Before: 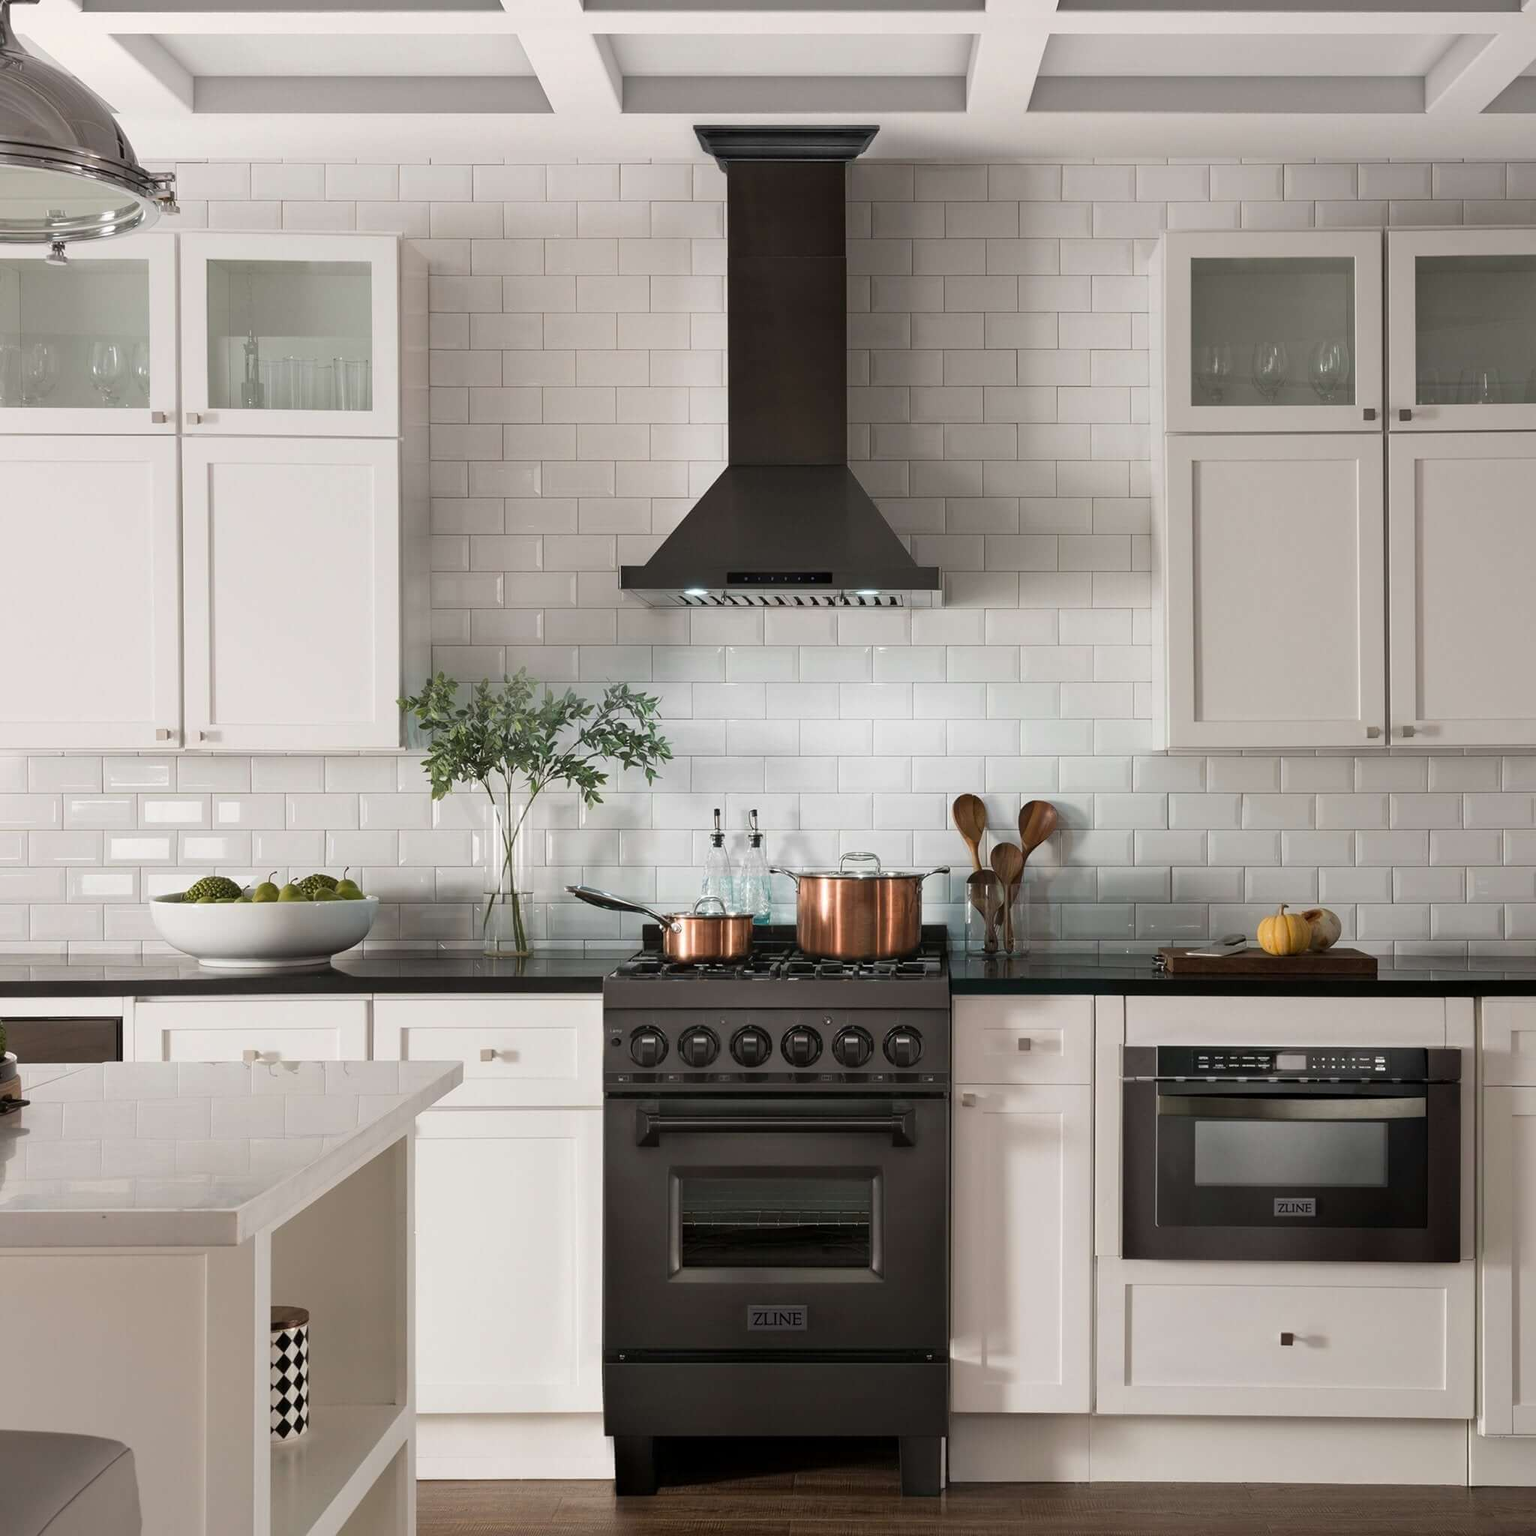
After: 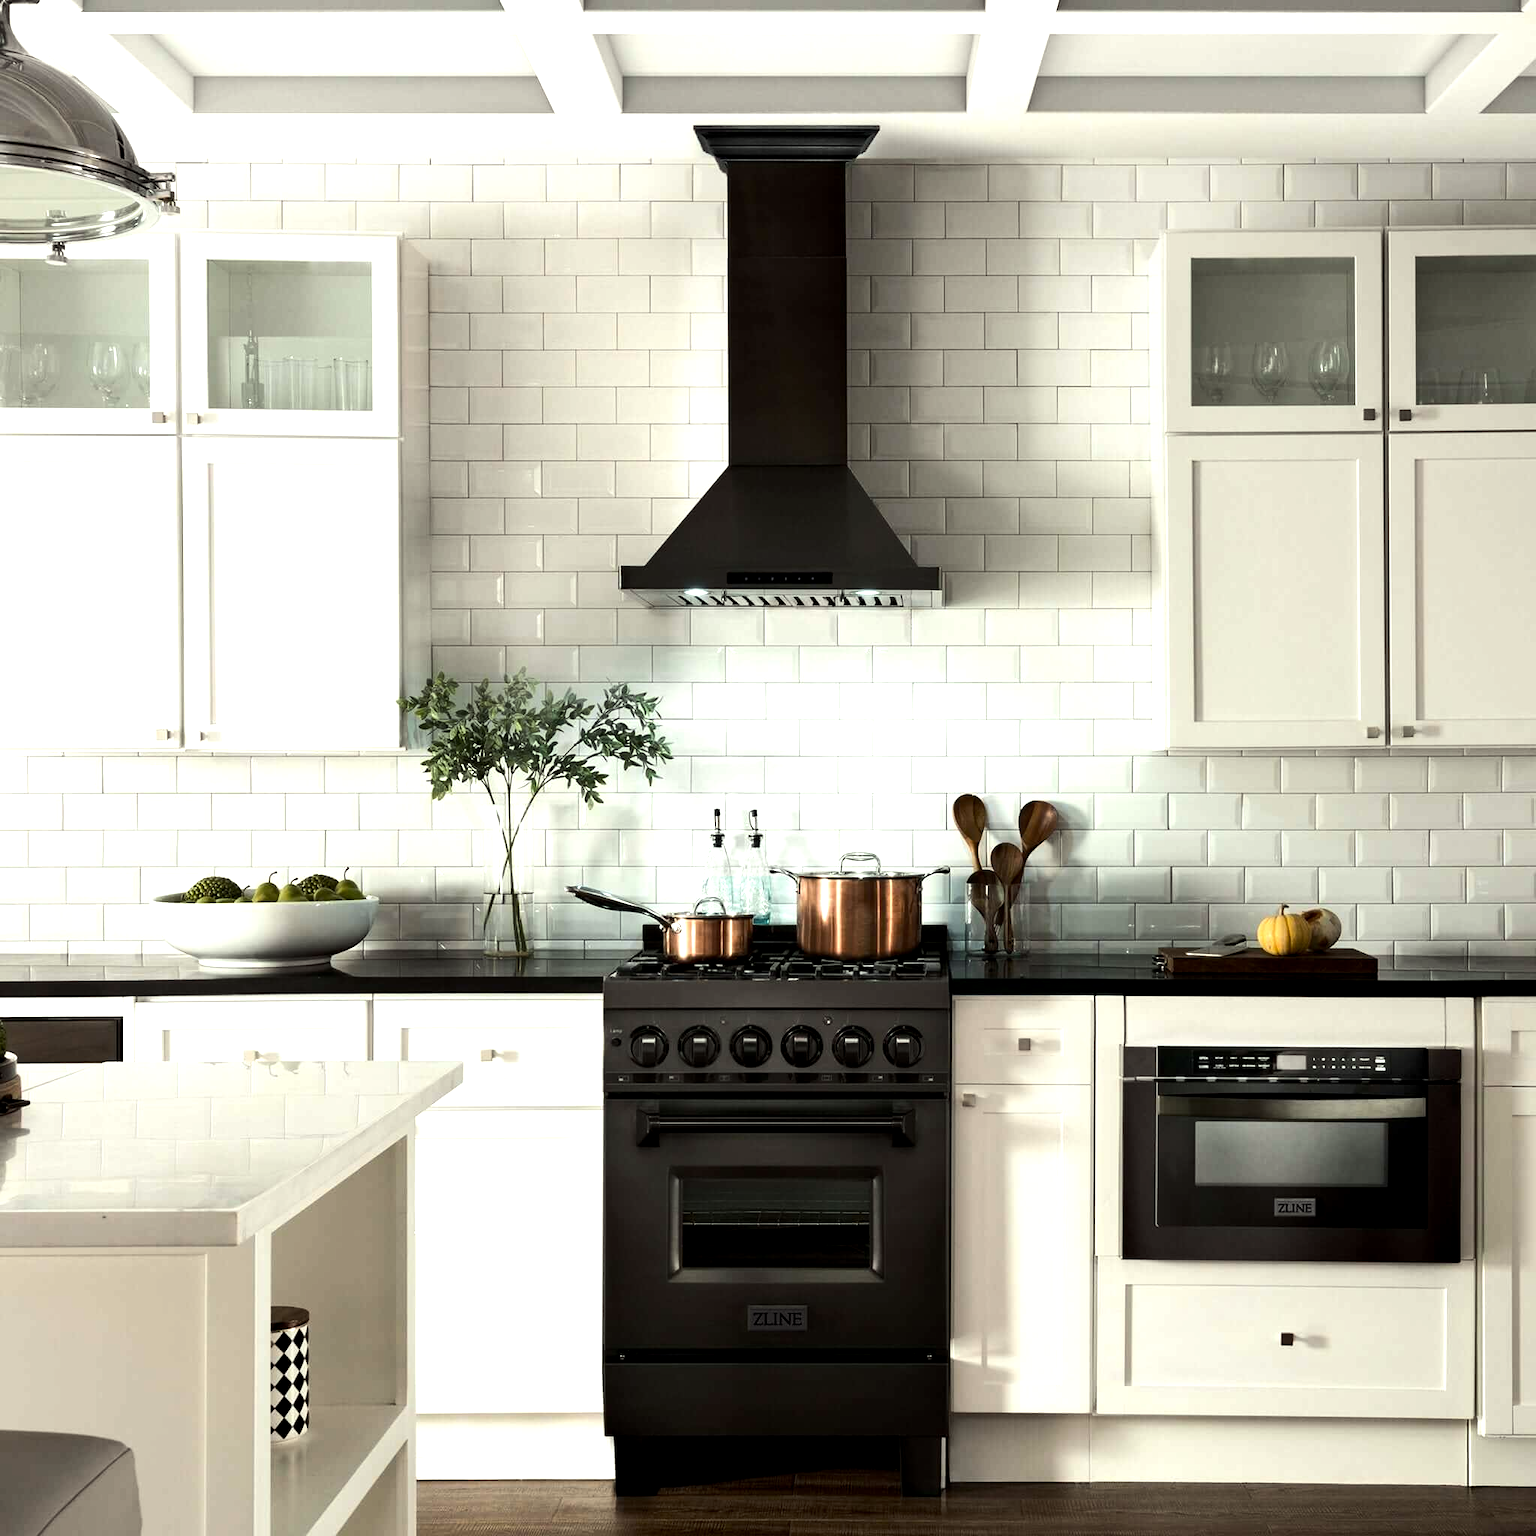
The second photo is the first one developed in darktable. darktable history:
tone equalizer: -8 EV -1.08 EV, -7 EV -1.01 EV, -6 EV -0.867 EV, -5 EV -0.578 EV, -3 EV 0.578 EV, -2 EV 0.867 EV, -1 EV 1.01 EV, +0 EV 1.08 EV, edges refinement/feathering 500, mask exposure compensation -1.57 EV, preserve details no
exposure: black level correction 0.009, compensate highlight preservation false
color correction: highlights a* -4.73, highlights b* 5.06, saturation 0.97
